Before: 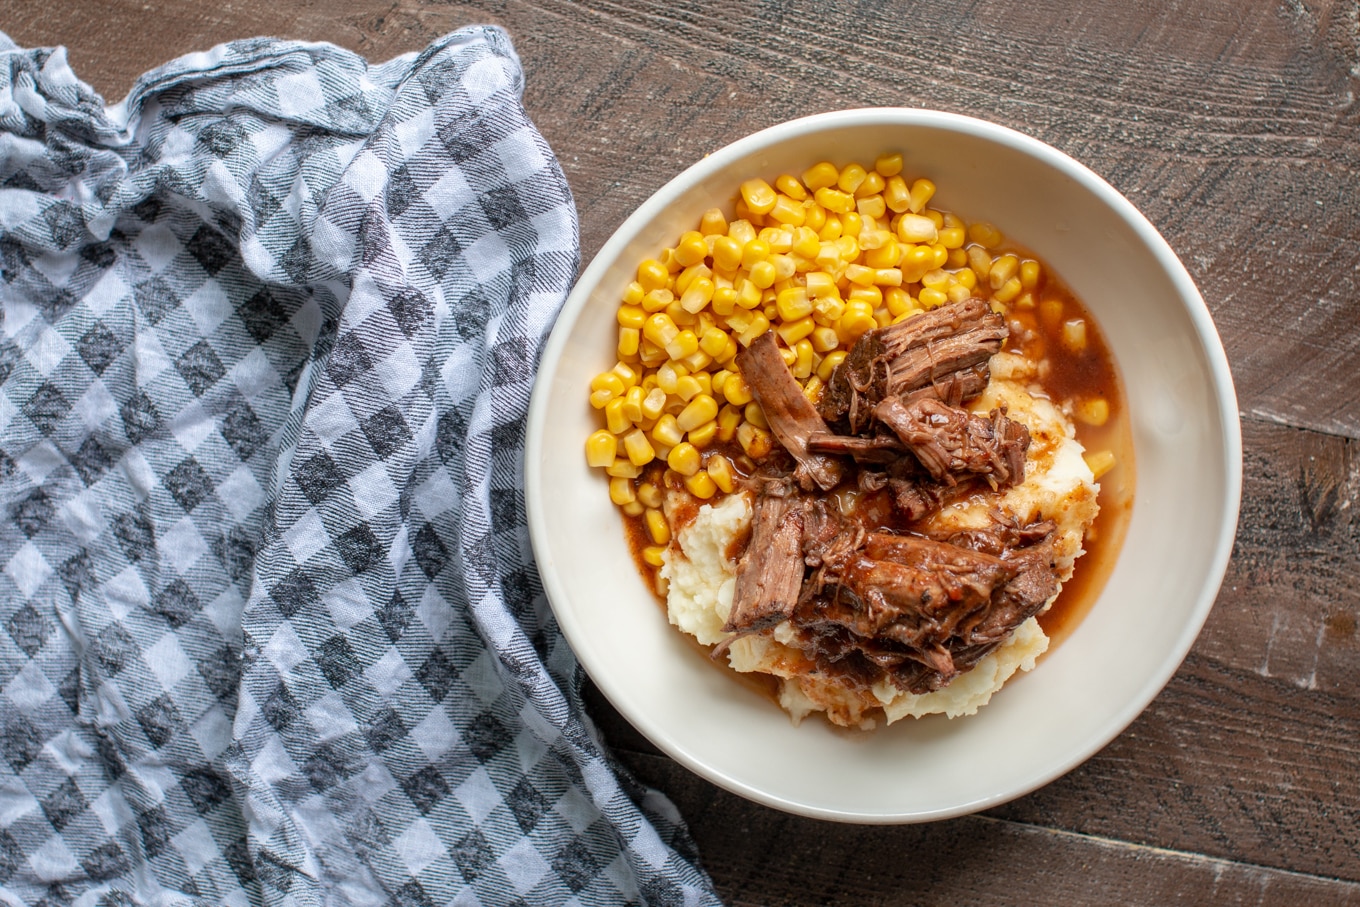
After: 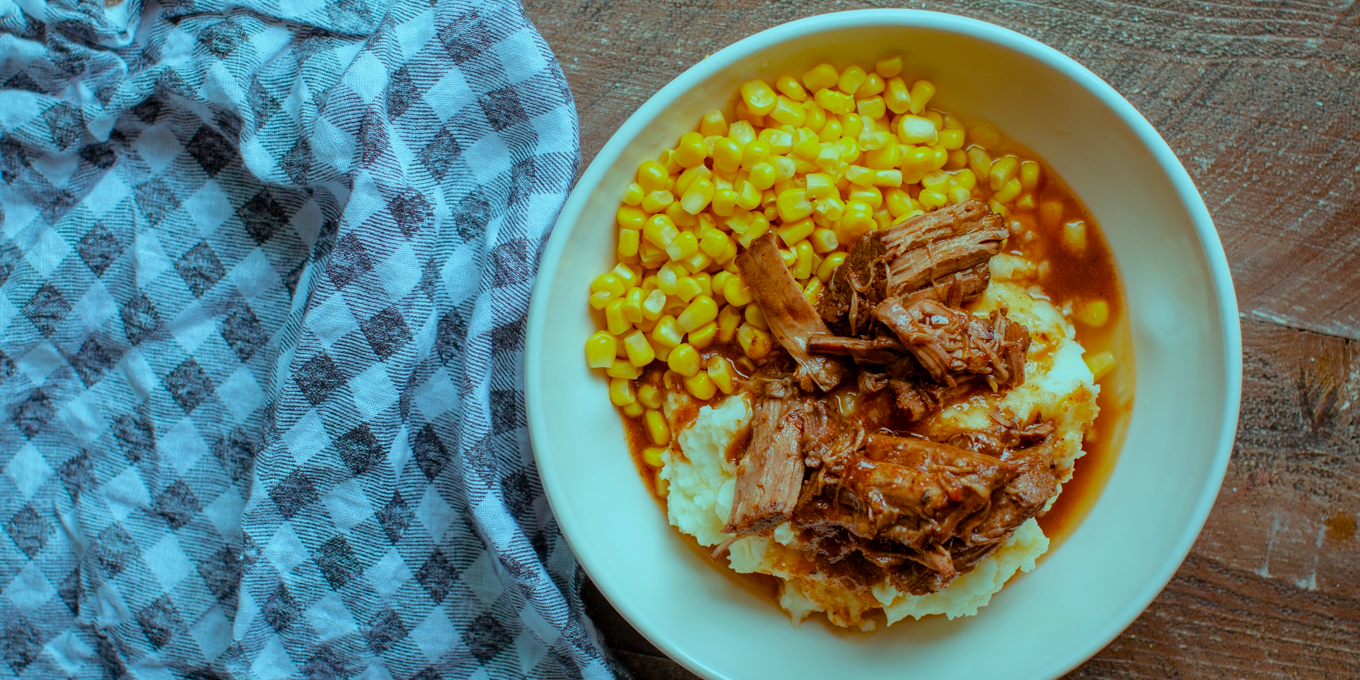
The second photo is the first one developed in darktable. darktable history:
color balance rgb: highlights gain › luminance -33.163%, highlights gain › chroma 5.628%, highlights gain › hue 218.76°, perceptual saturation grading › global saturation -0.144%, perceptual saturation grading › mid-tones 6.235%, perceptual saturation grading › shadows 71.956%, global vibrance 25.606%
crop: top 11.012%, bottom 13.95%
